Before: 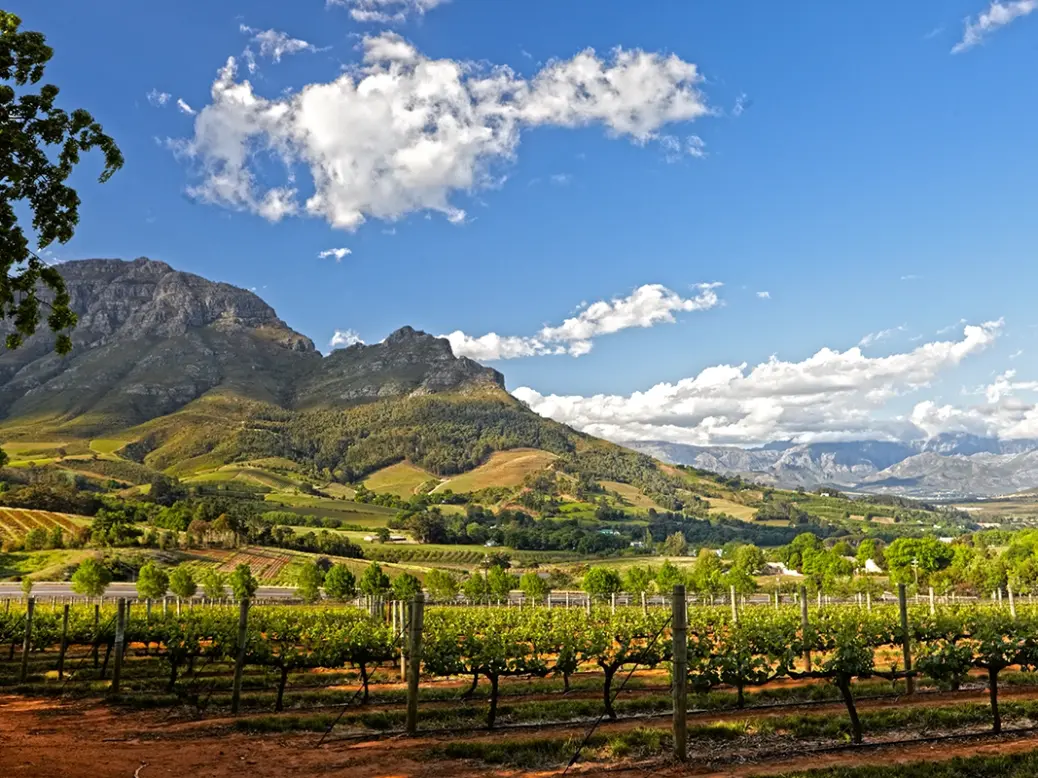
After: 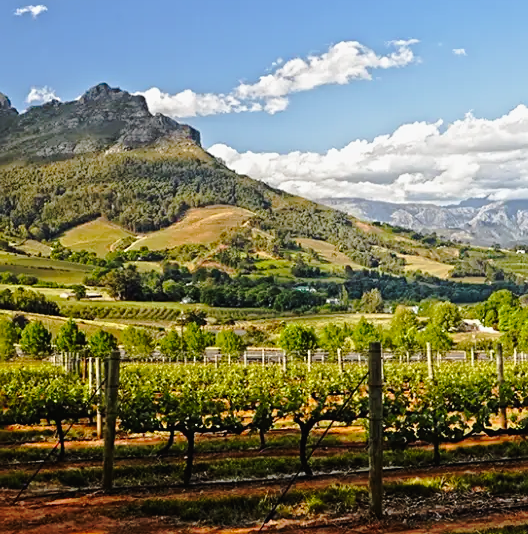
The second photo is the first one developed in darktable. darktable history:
sharpen: amount 0.207
exposure: exposure -0.014 EV, compensate highlight preservation false
tone curve: curves: ch0 [(0.003, 0.015) (0.104, 0.07) (0.239, 0.201) (0.327, 0.317) (0.401, 0.443) (0.495, 0.55) (0.65, 0.68) (0.832, 0.858) (1, 0.977)]; ch1 [(0, 0) (0.161, 0.092) (0.35, 0.33) (0.379, 0.401) (0.447, 0.476) (0.495, 0.499) (0.515, 0.518) (0.55, 0.557) (0.621, 0.615) (0.718, 0.734) (1, 1)]; ch2 [(0, 0) (0.359, 0.372) (0.437, 0.437) (0.502, 0.501) (0.534, 0.537) (0.599, 0.586) (1, 1)], preserve colors none
crop and rotate: left 29.304%, top 31.282%, right 19.803%
